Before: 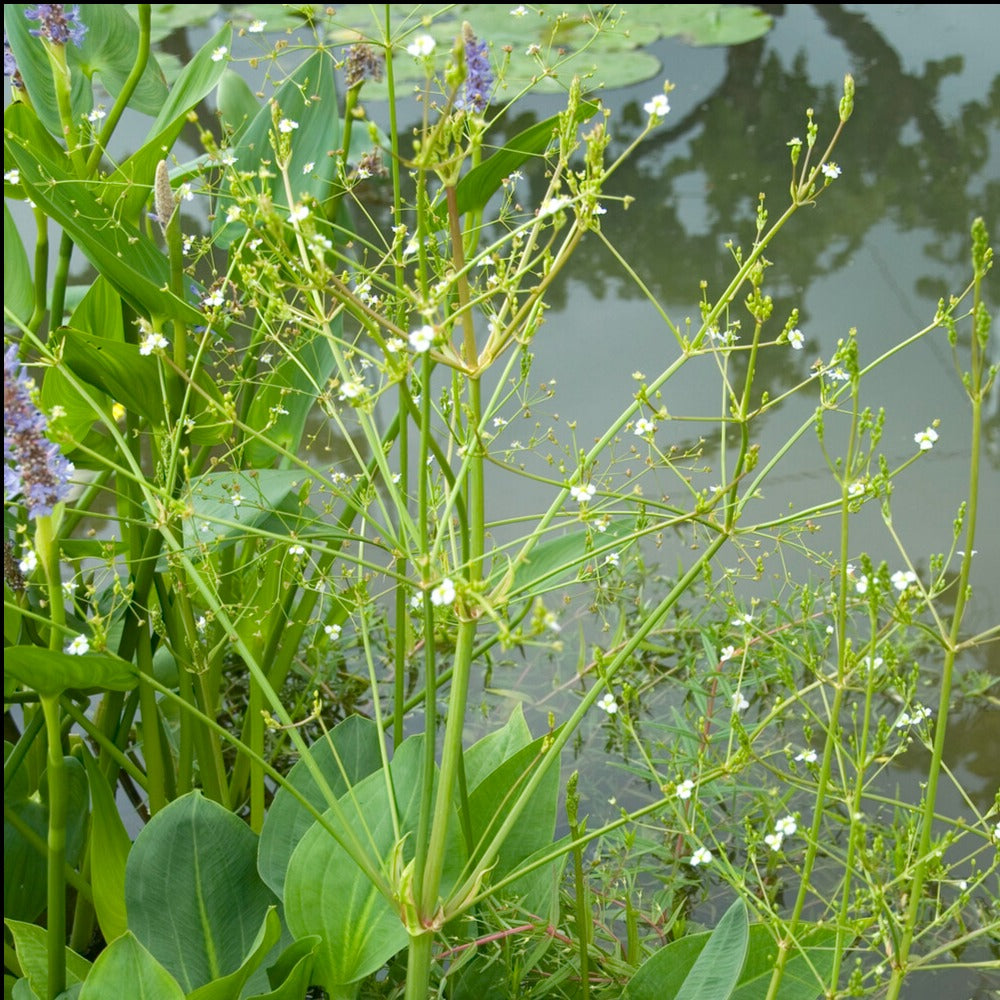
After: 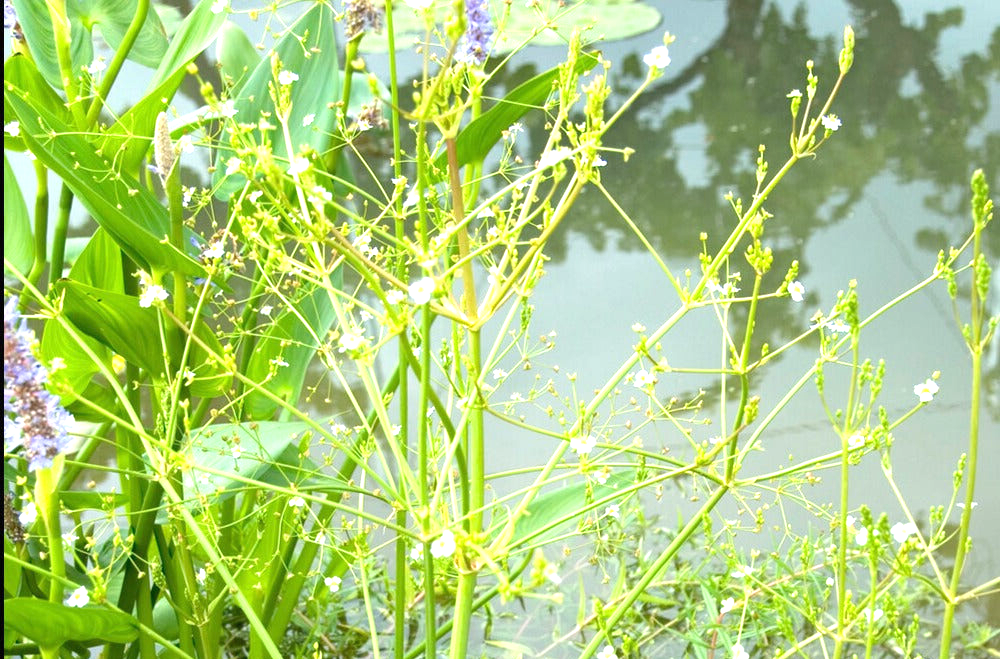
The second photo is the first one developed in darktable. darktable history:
crop and rotate: top 4.861%, bottom 29.195%
exposure: black level correction 0, exposure 1.122 EV, compensate exposure bias true, compensate highlight preservation false
